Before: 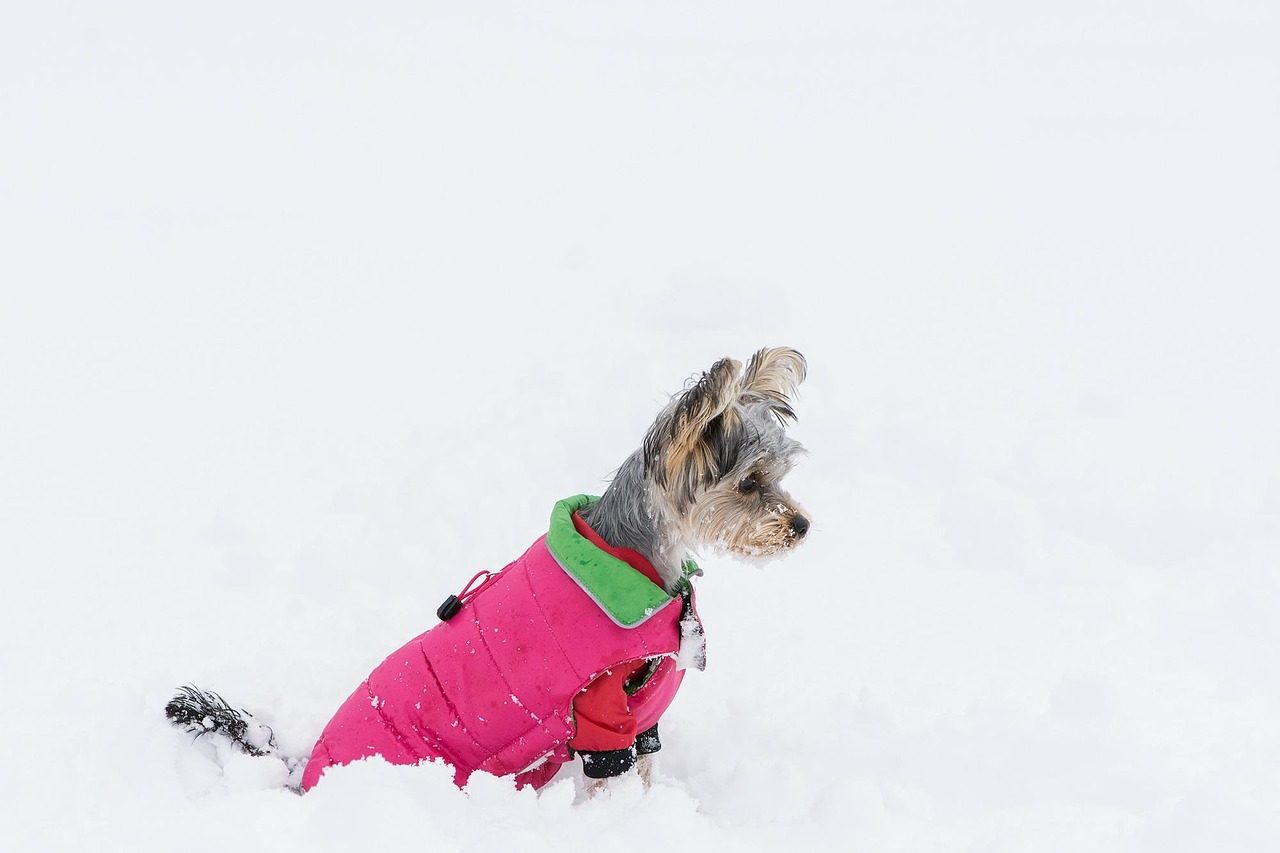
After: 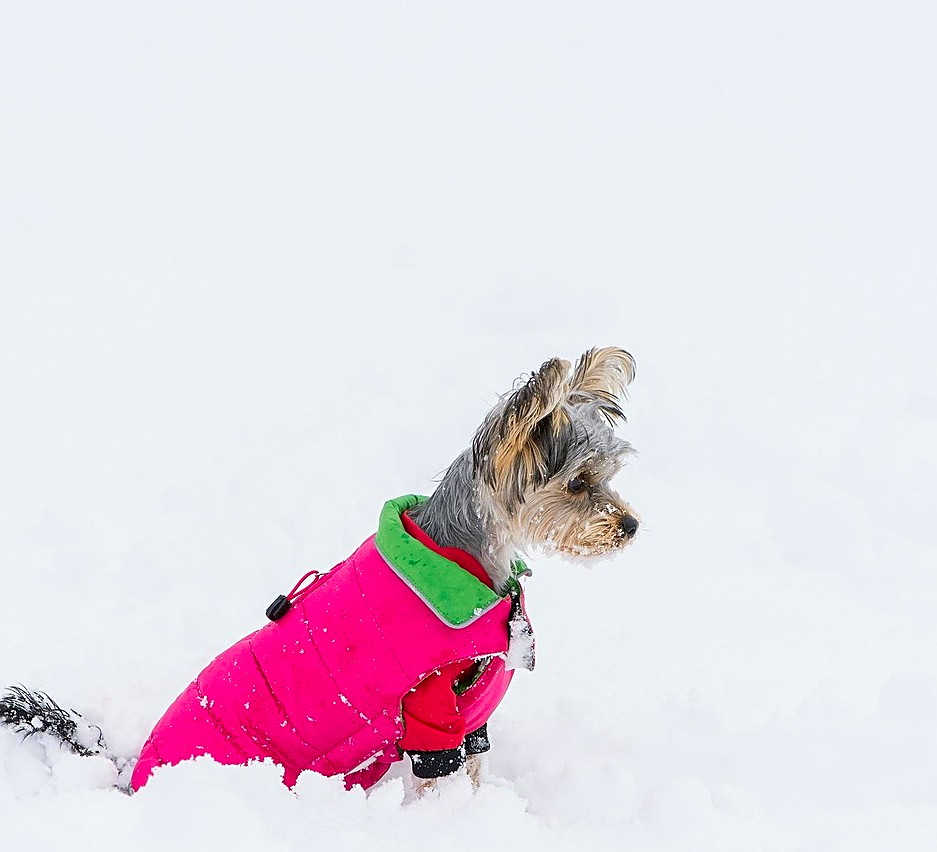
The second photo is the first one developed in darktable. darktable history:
crop: left 13.388%, top 0%, right 13.334%
color correction: highlights b* 0.057, saturation 1.33
sharpen: radius 1.931
